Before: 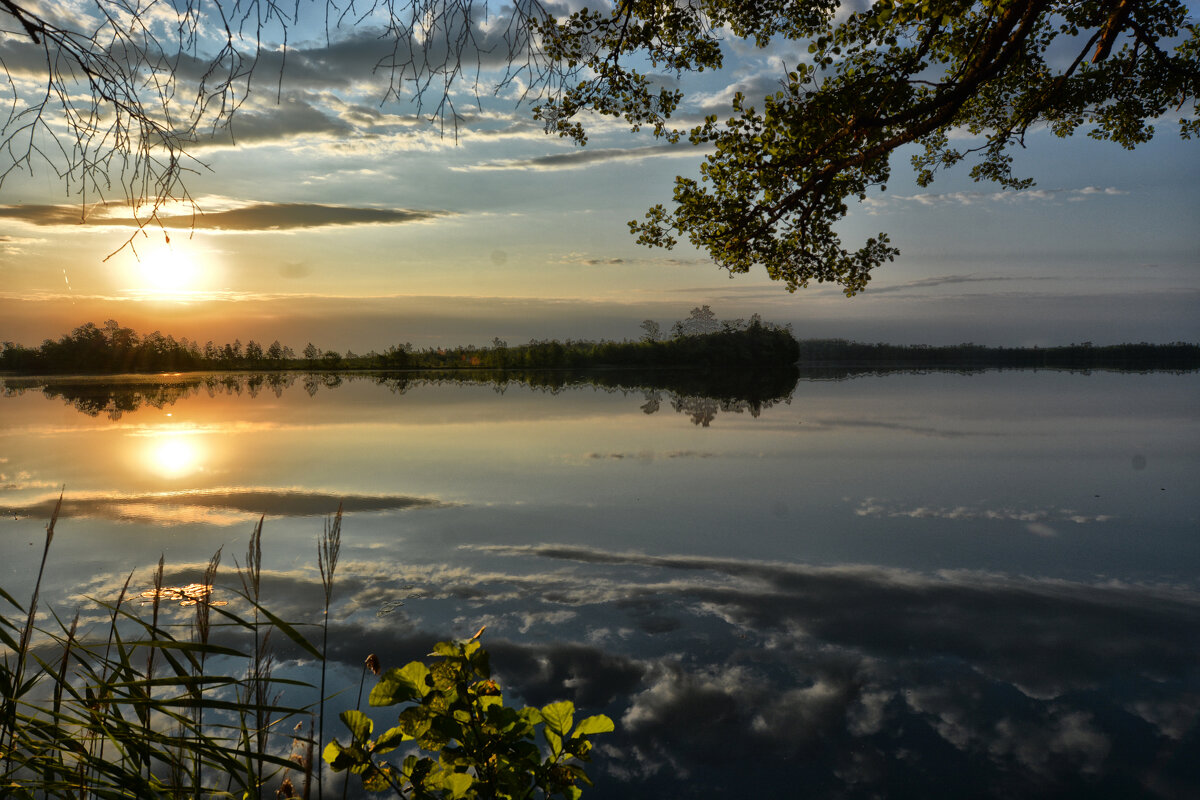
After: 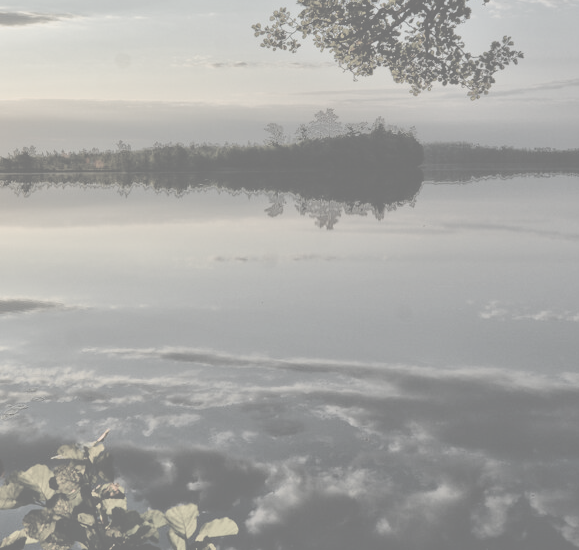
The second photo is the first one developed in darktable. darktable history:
contrast brightness saturation: contrast -0.319, brightness 0.762, saturation -0.783
filmic rgb: black relative exposure -9.07 EV, white relative exposure 2.31 EV, hardness 7.42, contrast in shadows safe
crop: left 31.382%, top 24.674%, right 20.286%, bottom 6.535%
